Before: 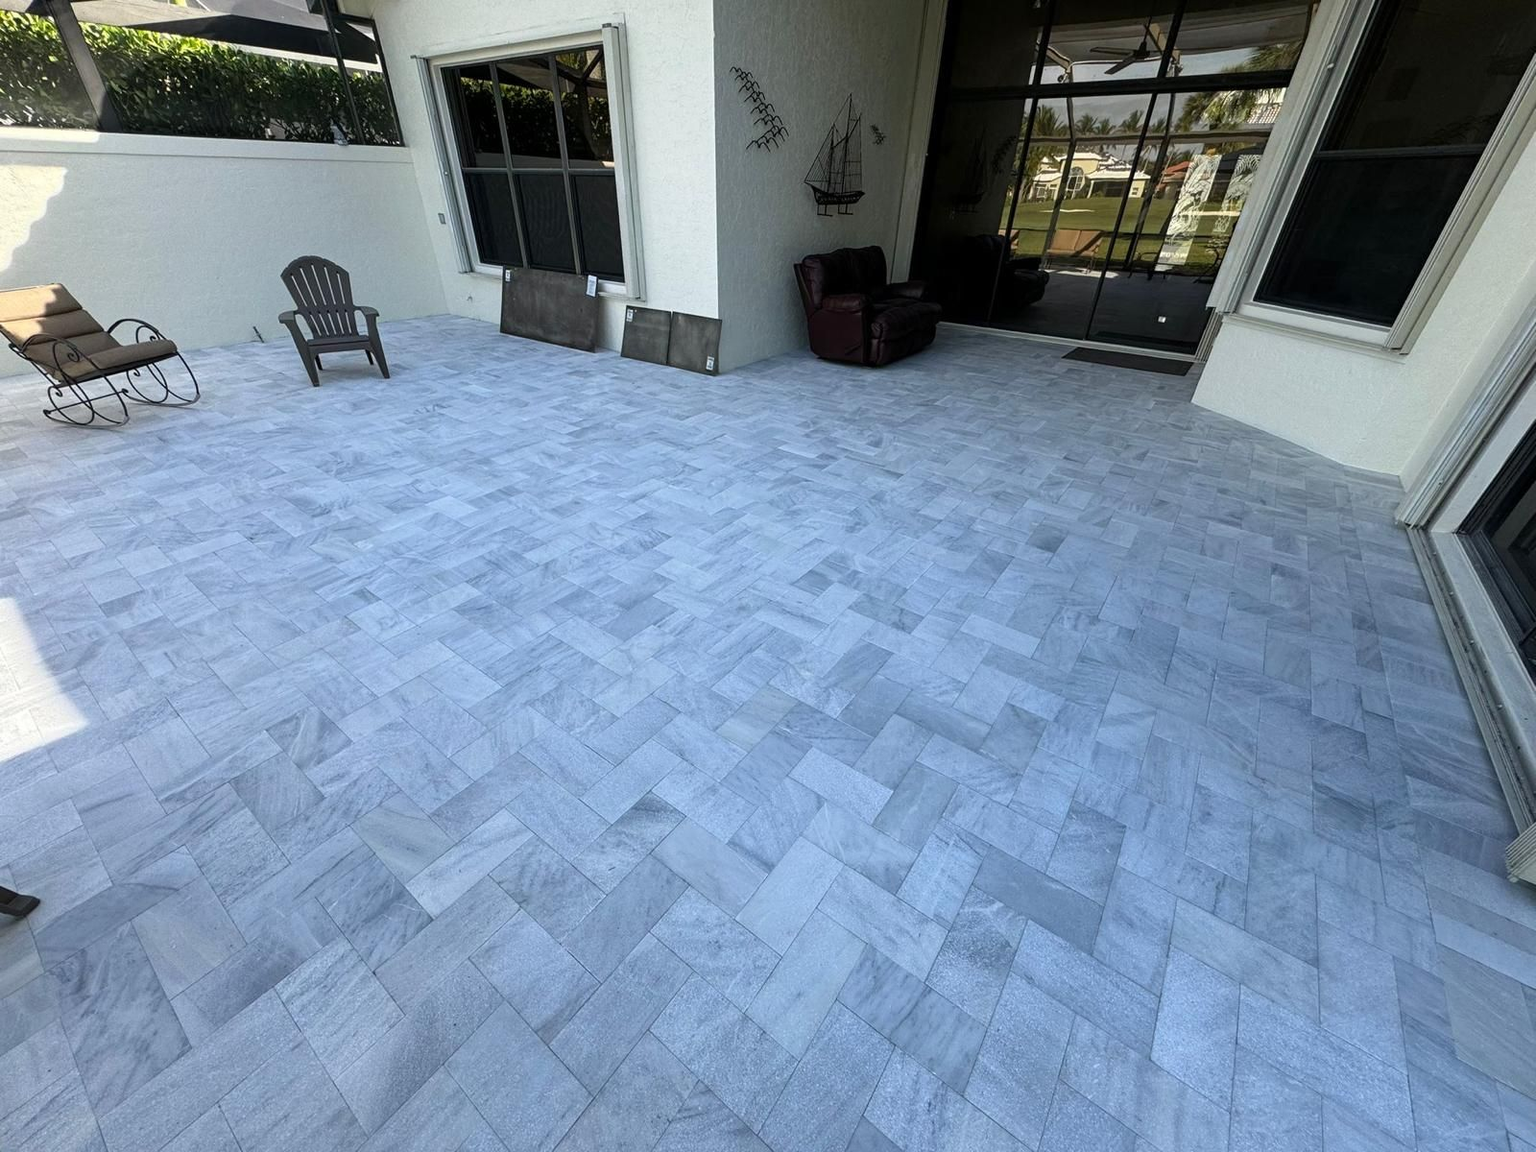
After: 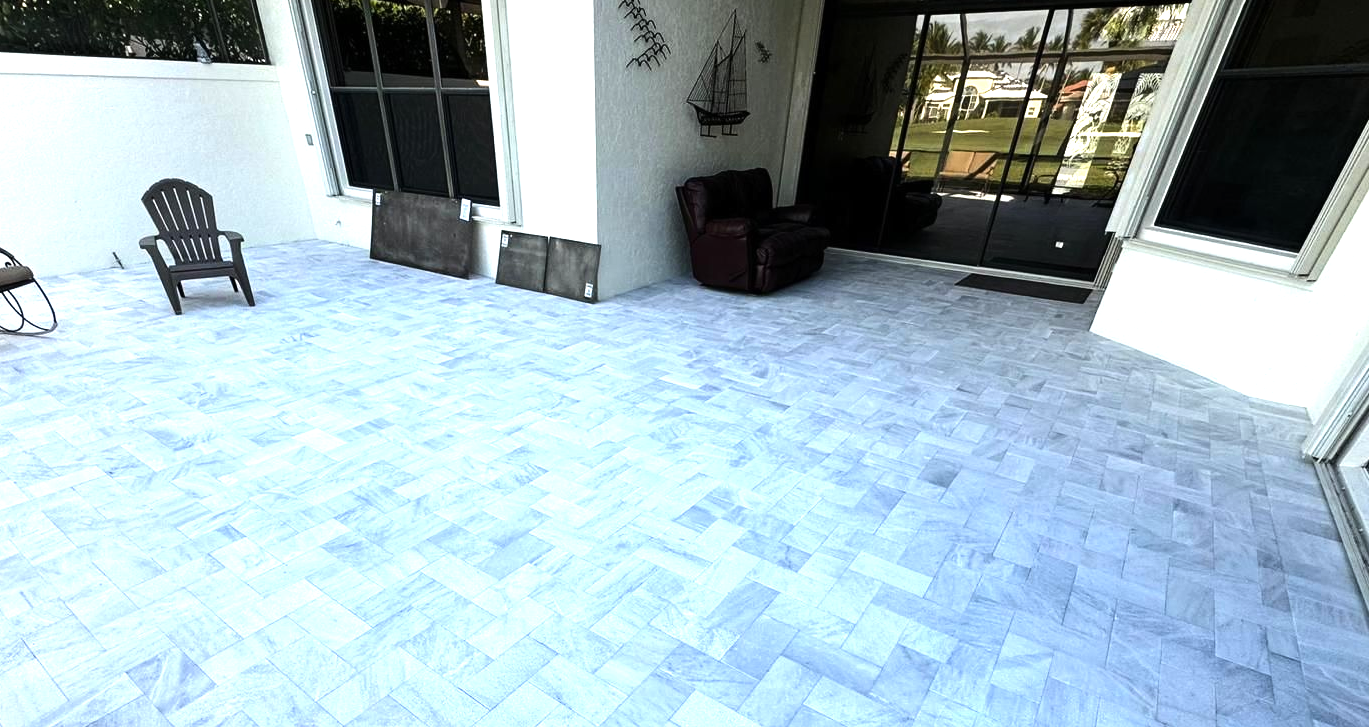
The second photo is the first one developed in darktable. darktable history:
crop and rotate: left 9.438%, top 7.341%, right 4.954%, bottom 32.03%
exposure: exposure 0.564 EV, compensate highlight preservation false
tone equalizer: -8 EV -0.712 EV, -7 EV -0.74 EV, -6 EV -0.617 EV, -5 EV -0.42 EV, -3 EV 0.4 EV, -2 EV 0.6 EV, -1 EV 0.674 EV, +0 EV 0.733 EV, edges refinement/feathering 500, mask exposure compensation -1.57 EV, preserve details no
